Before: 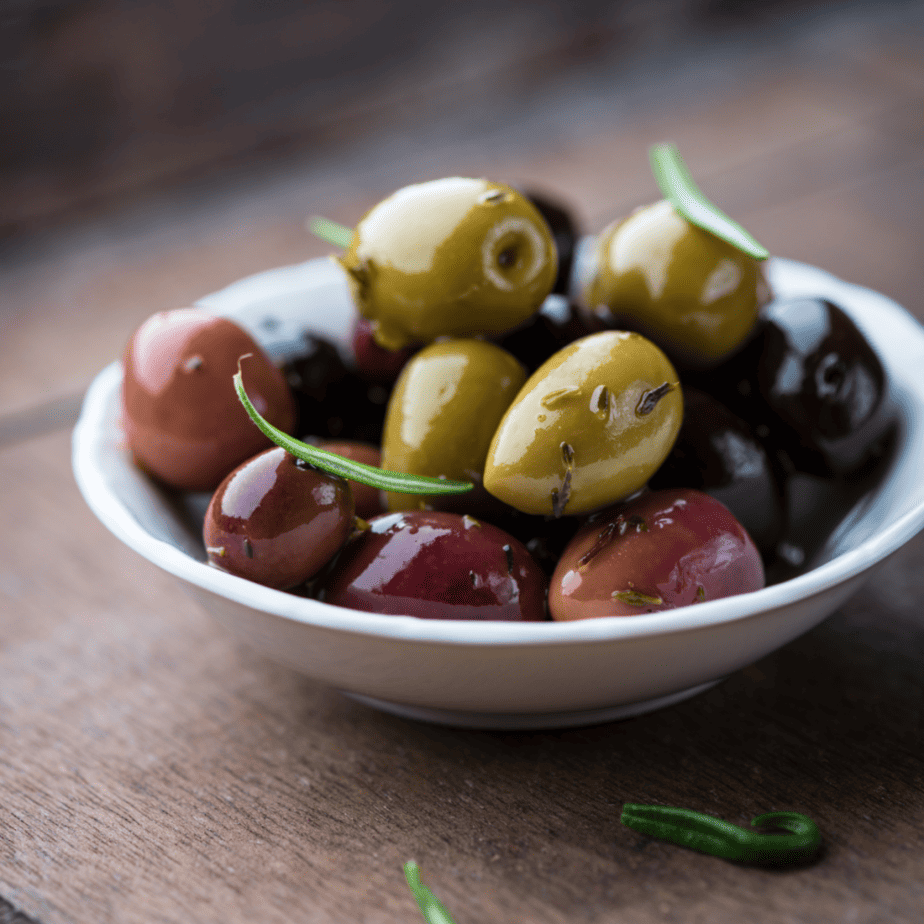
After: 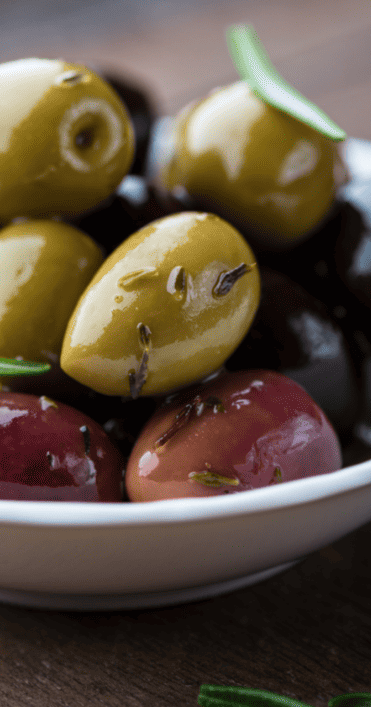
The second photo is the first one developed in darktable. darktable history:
crop: left 45.867%, top 12.928%, right 13.952%, bottom 9.873%
